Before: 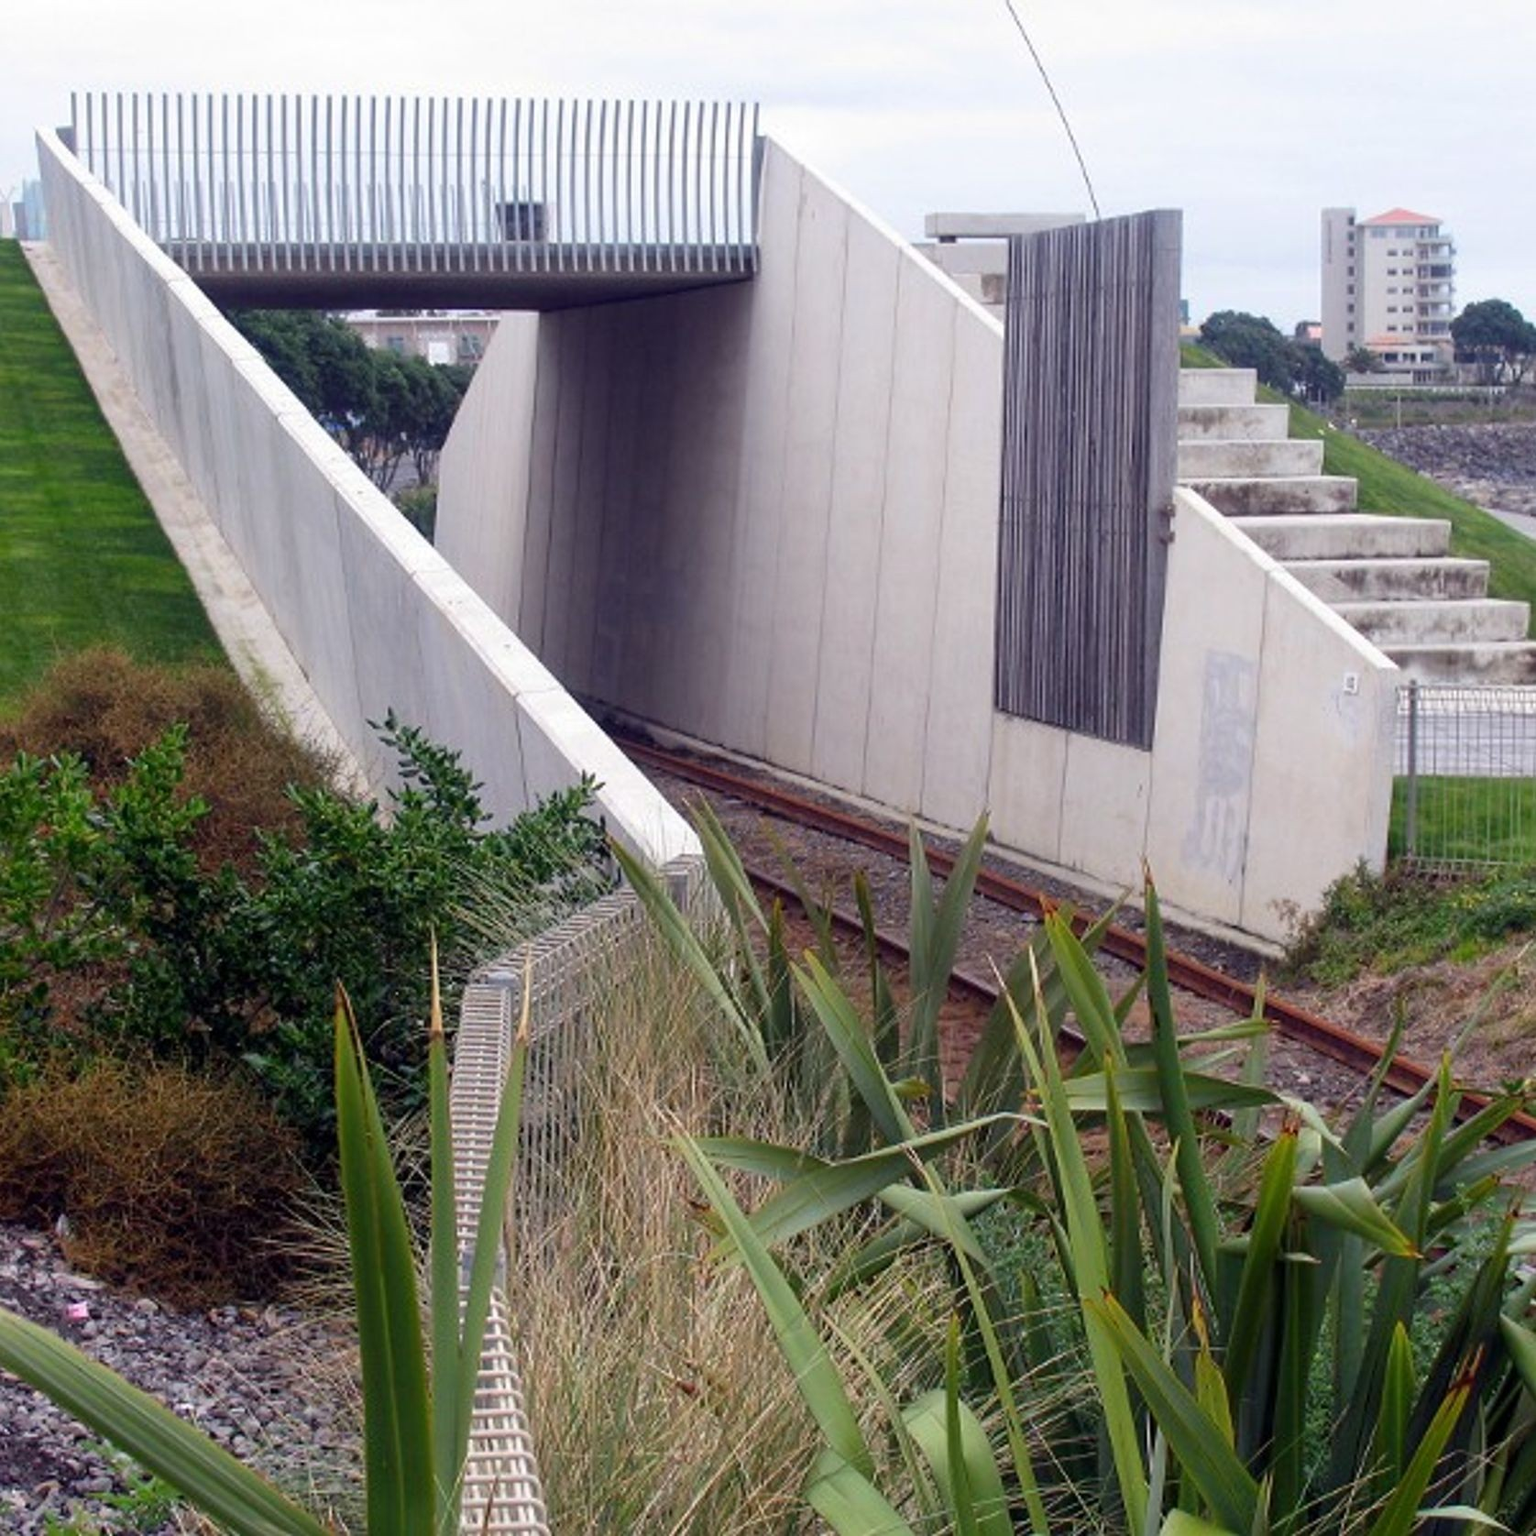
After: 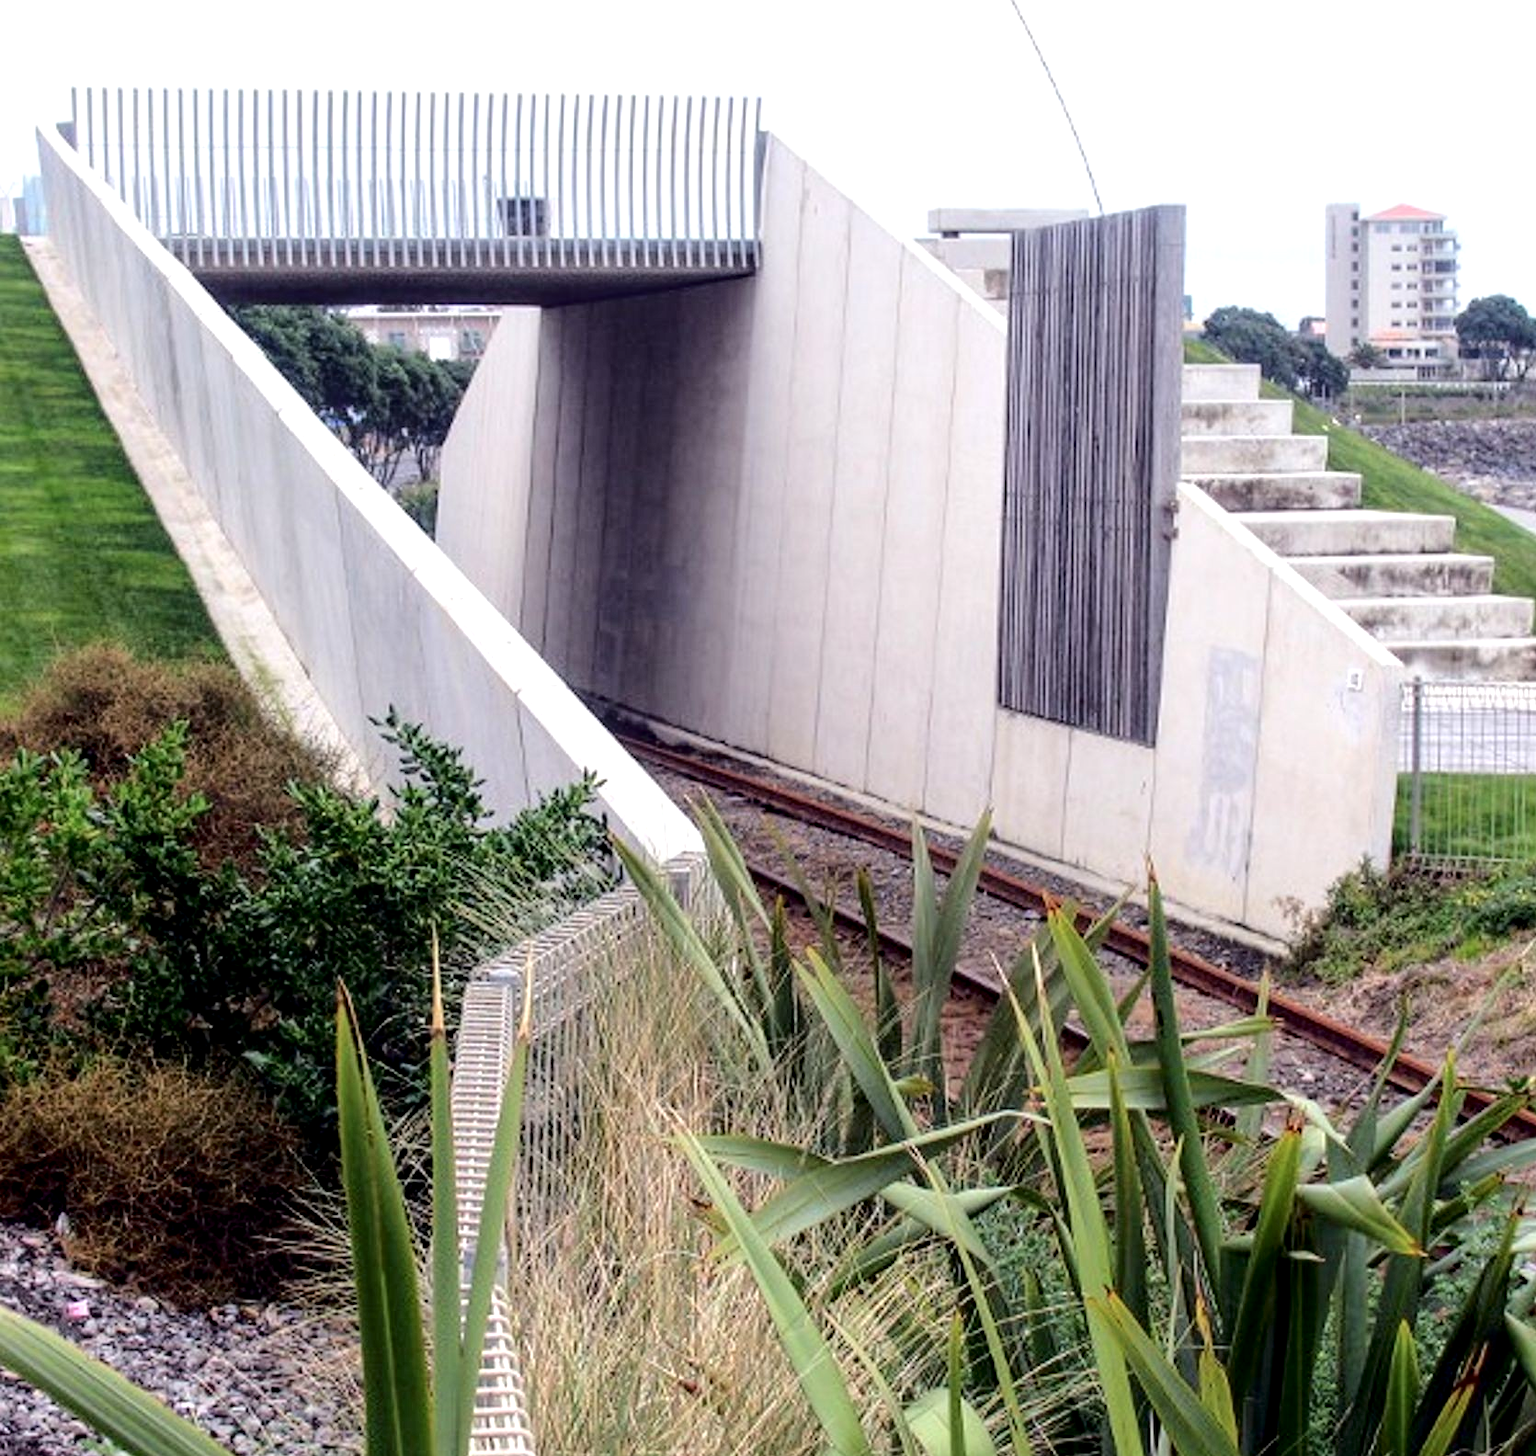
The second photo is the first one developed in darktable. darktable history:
local contrast: detail 130%
crop: top 0.376%, right 0.258%, bottom 5.066%
tone equalizer: -8 EV -0.378 EV, -7 EV -0.355 EV, -6 EV -0.294 EV, -5 EV -0.202 EV, -3 EV 0.199 EV, -2 EV 0.337 EV, -1 EV 0.41 EV, +0 EV 0.399 EV
tone curve: curves: ch0 [(0, 0) (0.003, 0.001) (0.011, 0.004) (0.025, 0.013) (0.044, 0.022) (0.069, 0.035) (0.1, 0.053) (0.136, 0.088) (0.177, 0.149) (0.224, 0.213) (0.277, 0.293) (0.335, 0.381) (0.399, 0.463) (0.468, 0.546) (0.543, 0.616) (0.623, 0.693) (0.709, 0.766) (0.801, 0.843) (0.898, 0.921) (1, 1)], color space Lab, independent channels, preserve colors none
